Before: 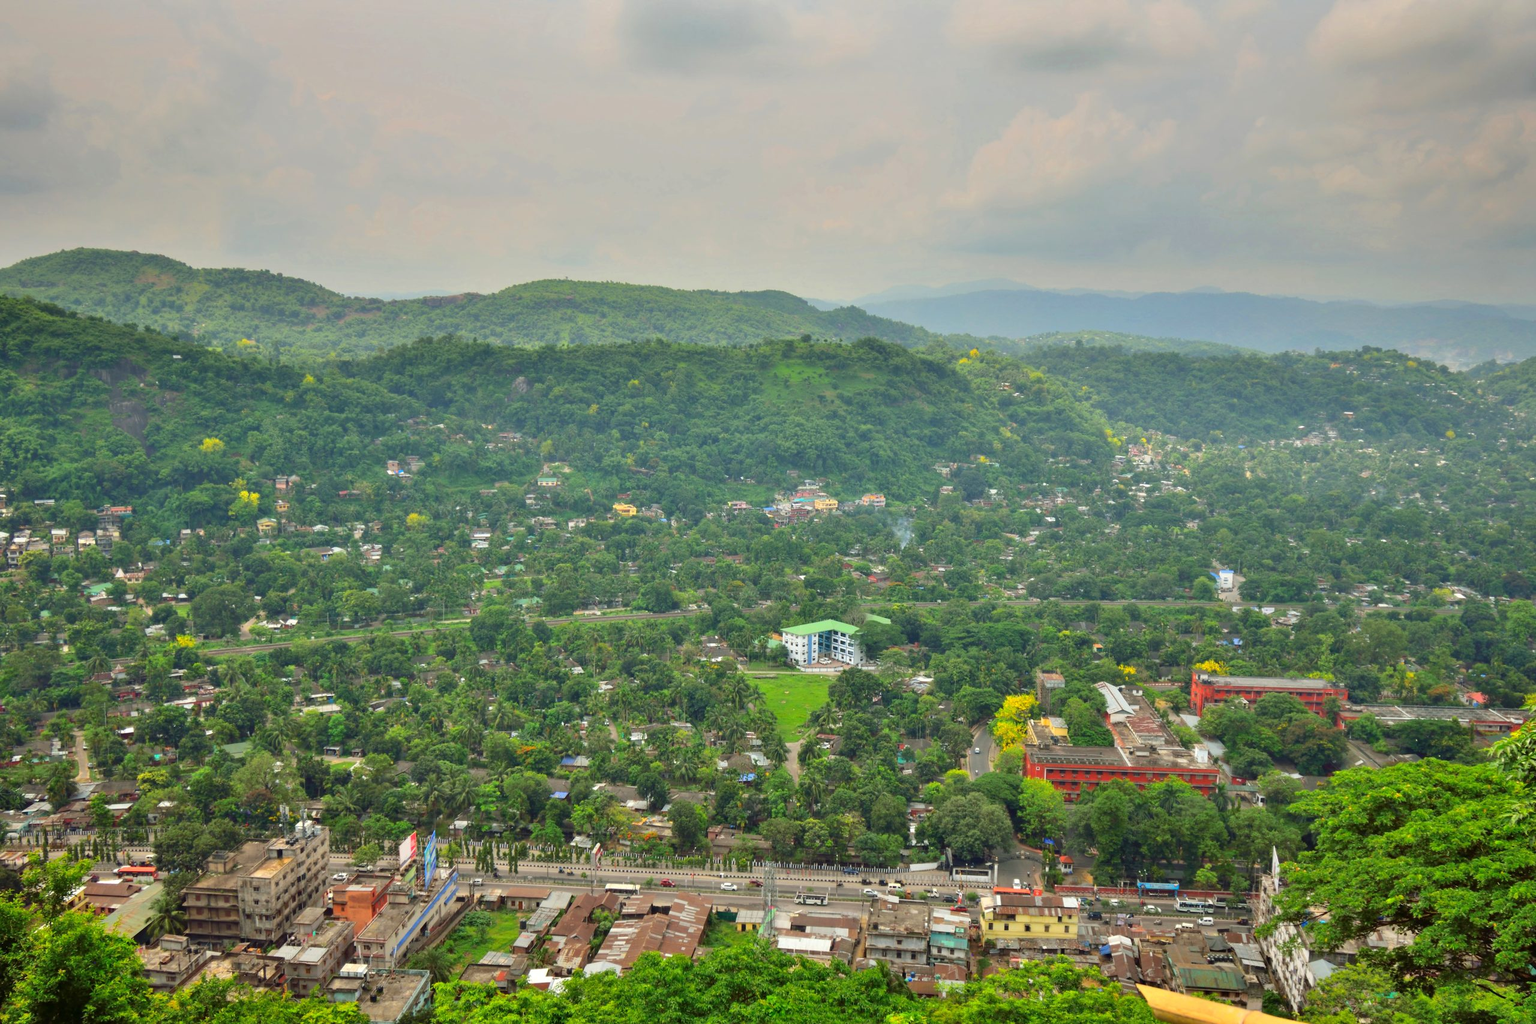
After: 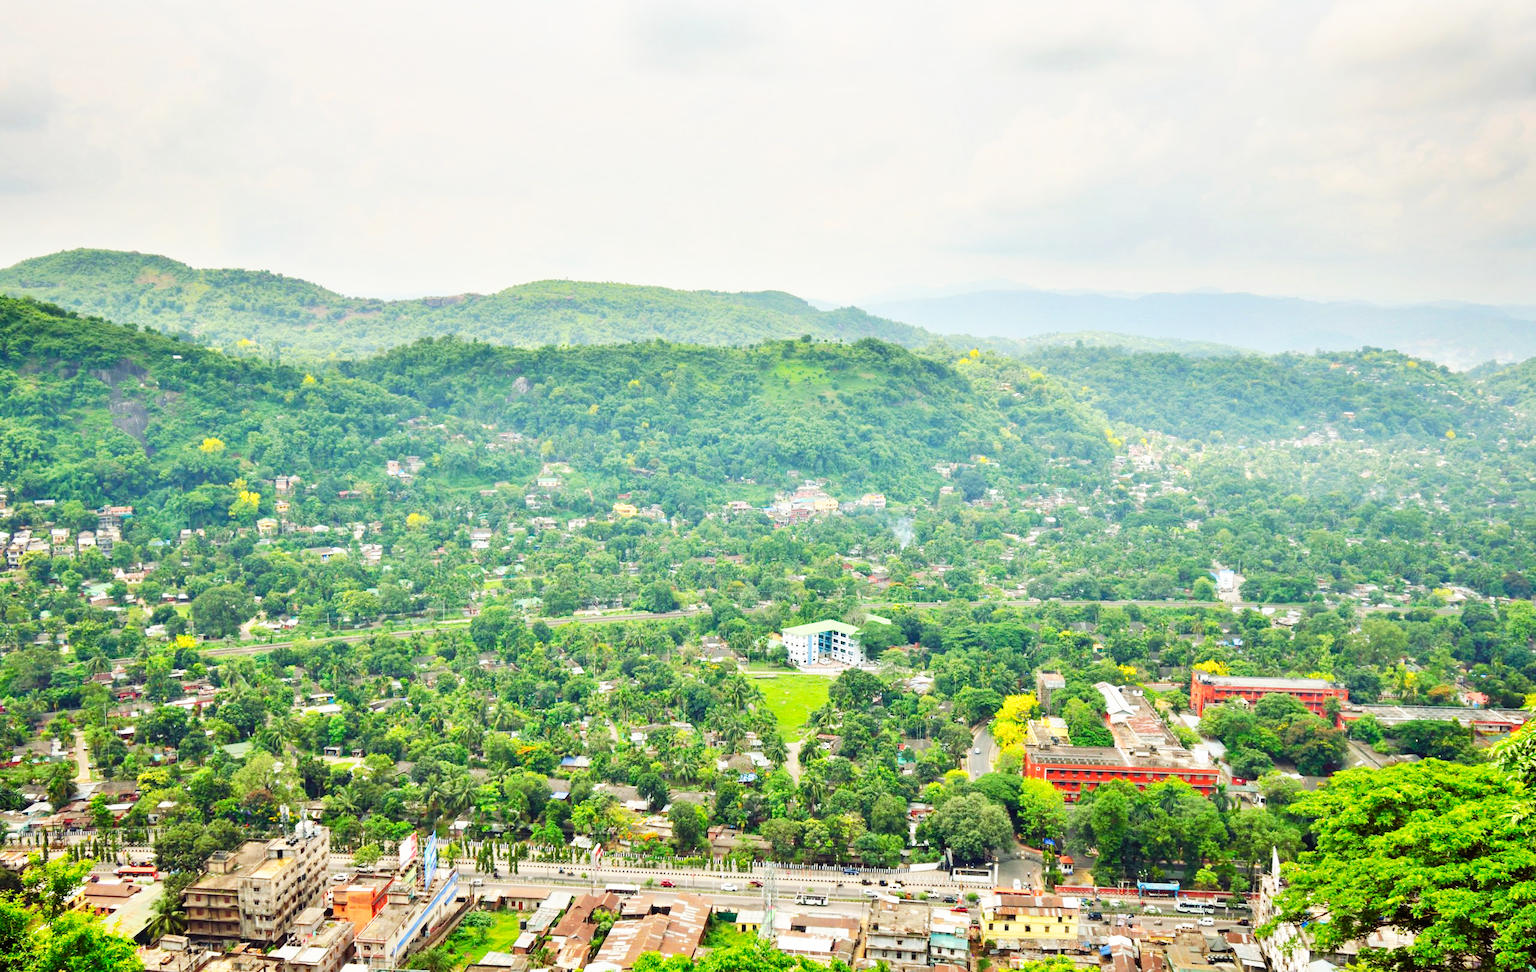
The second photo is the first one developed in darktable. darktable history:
base curve: curves: ch0 [(0, 0) (0.007, 0.004) (0.027, 0.03) (0.046, 0.07) (0.207, 0.54) (0.442, 0.872) (0.673, 0.972) (1, 1)], preserve colors none
exposure: compensate highlight preservation false
crop and rotate: top 0%, bottom 5.097%
